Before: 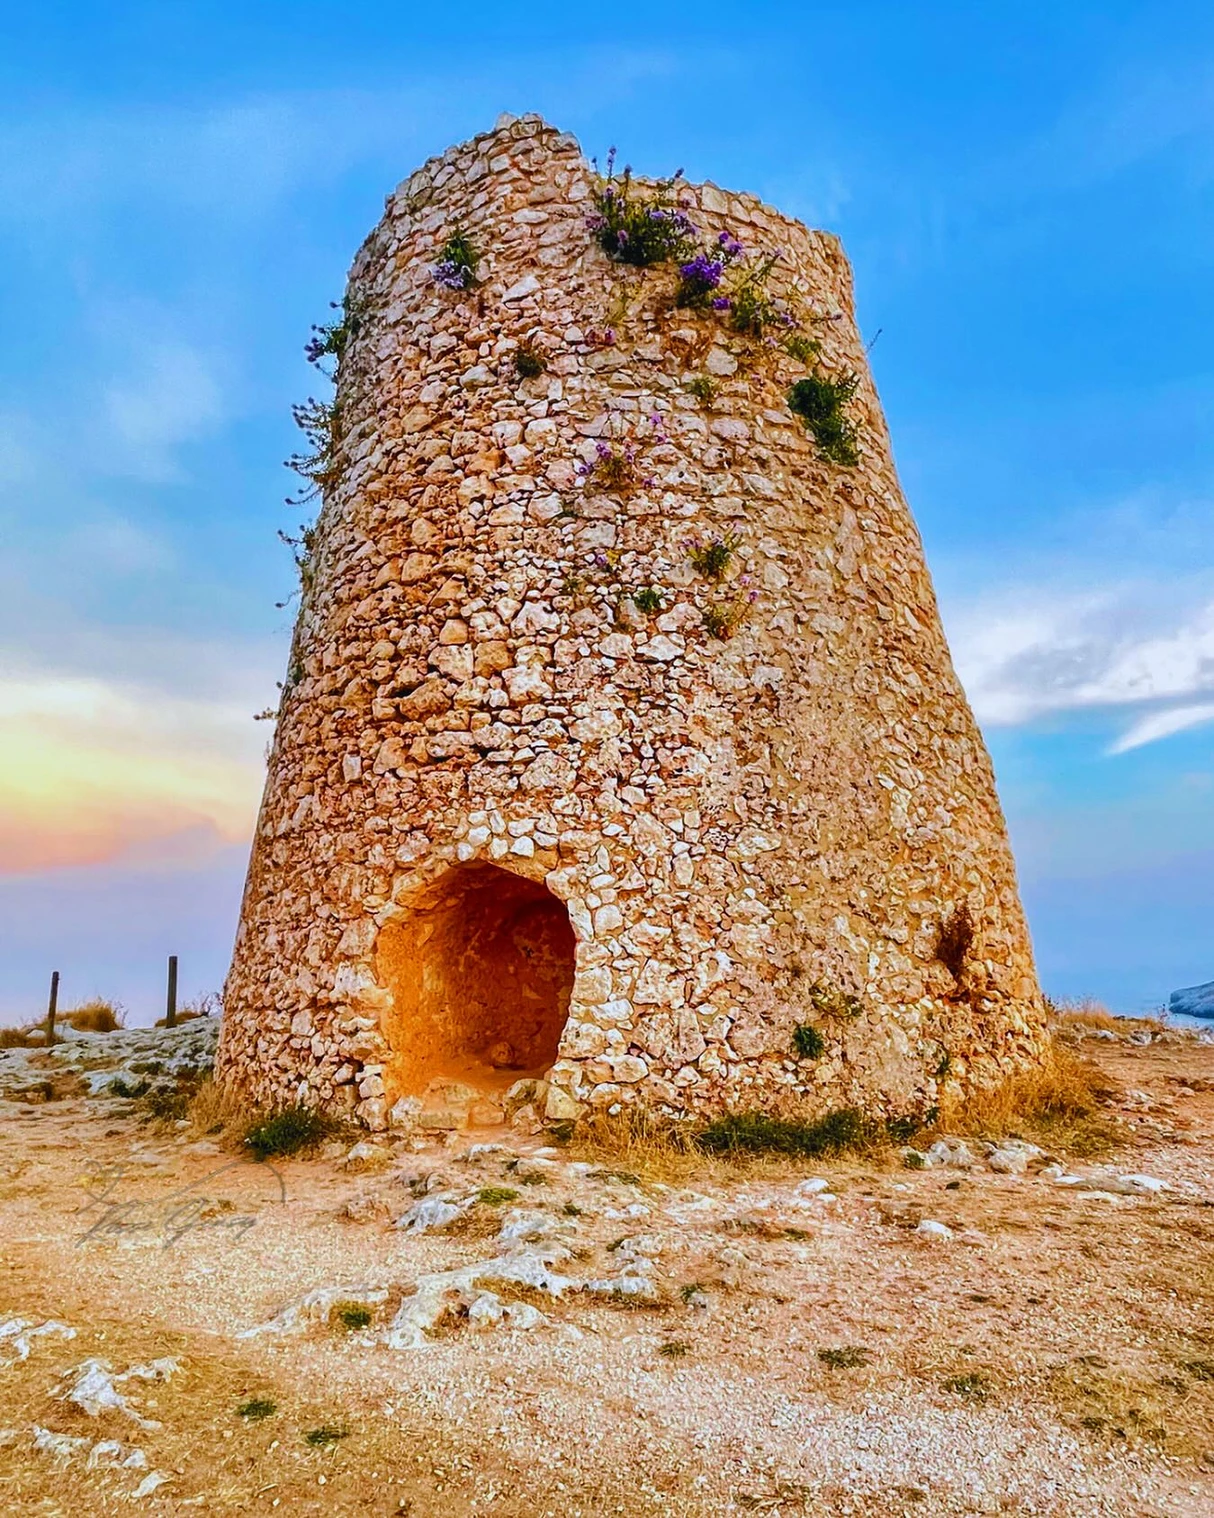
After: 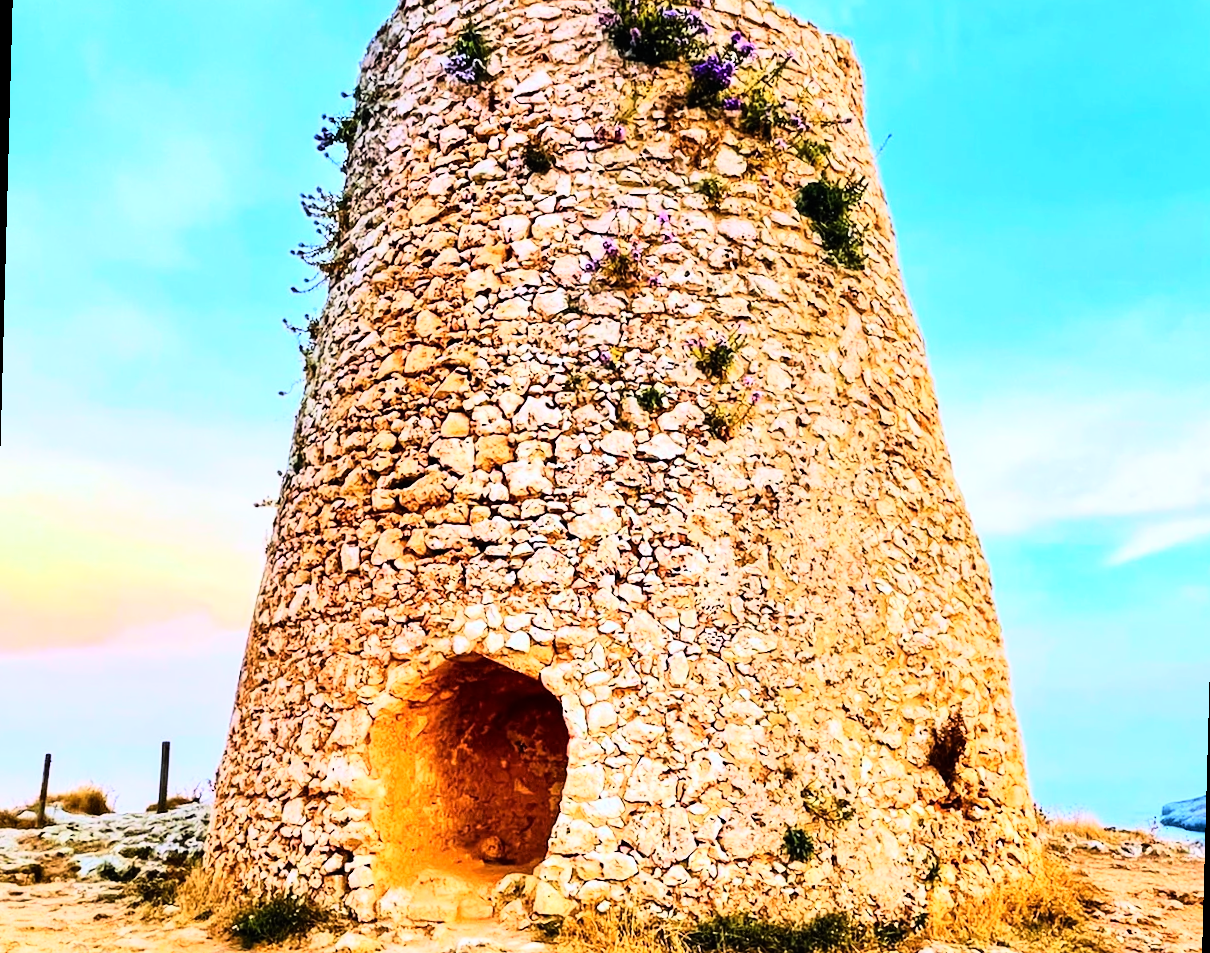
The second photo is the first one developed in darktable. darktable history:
crop: top 11.166%, bottom 22.168%
rotate and perspective: rotation 1.57°, crop left 0.018, crop right 0.982, crop top 0.039, crop bottom 0.961
rgb curve: curves: ch0 [(0, 0) (0.21, 0.15) (0.24, 0.21) (0.5, 0.75) (0.75, 0.96) (0.89, 0.99) (1, 1)]; ch1 [(0, 0.02) (0.21, 0.13) (0.25, 0.2) (0.5, 0.67) (0.75, 0.9) (0.89, 0.97) (1, 1)]; ch2 [(0, 0.02) (0.21, 0.13) (0.25, 0.2) (0.5, 0.67) (0.75, 0.9) (0.89, 0.97) (1, 1)], compensate middle gray true
